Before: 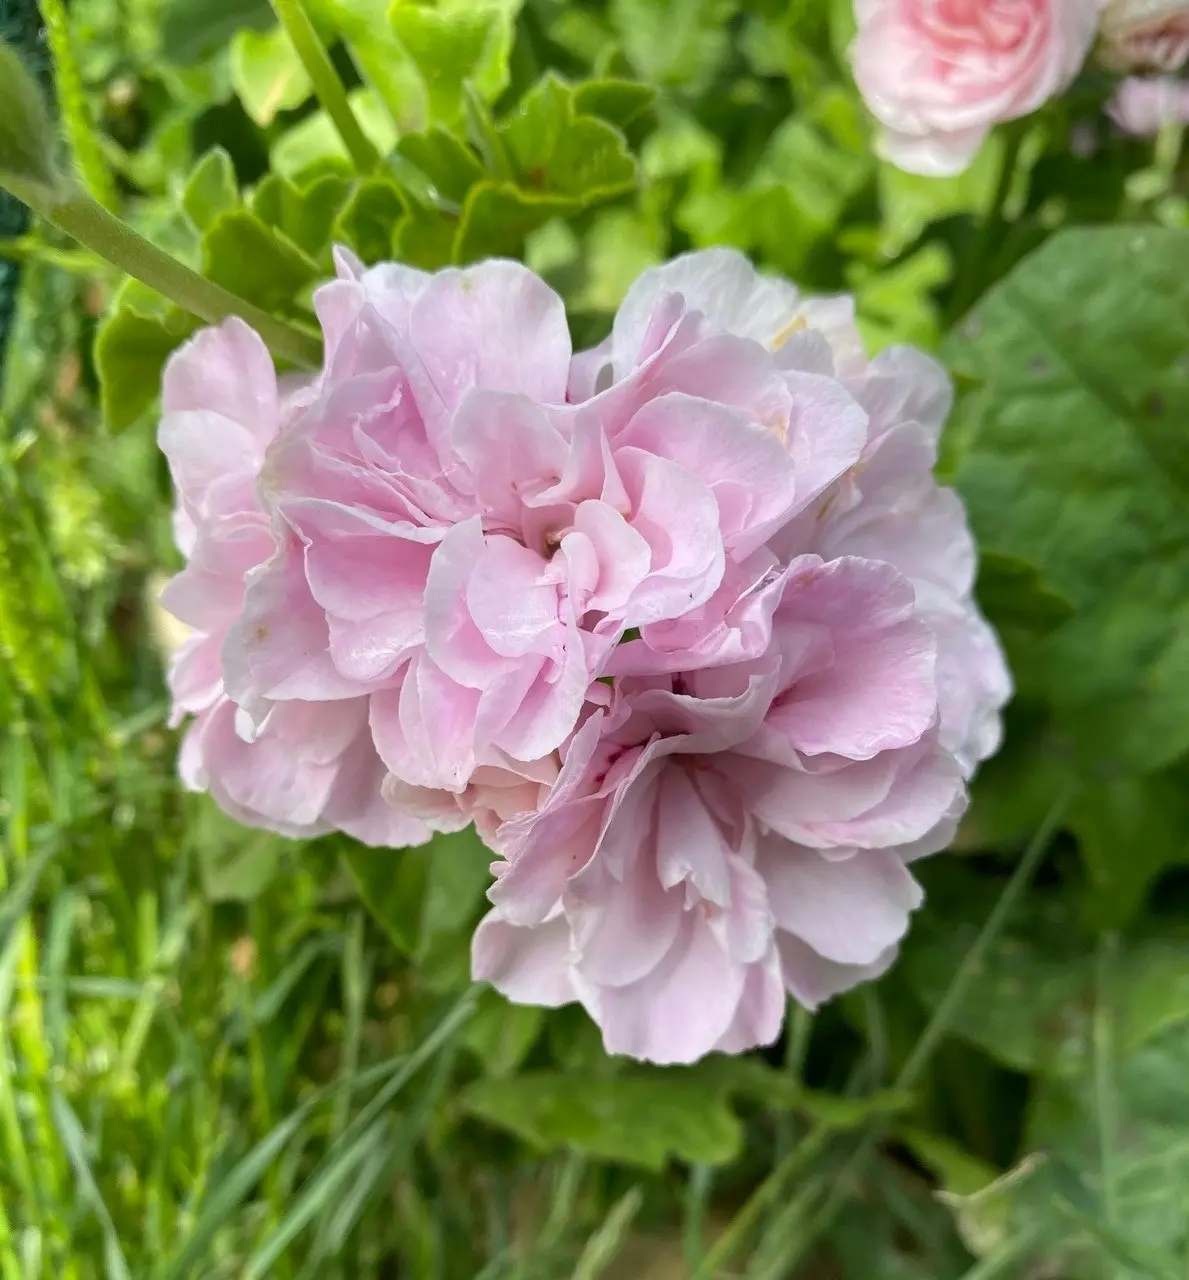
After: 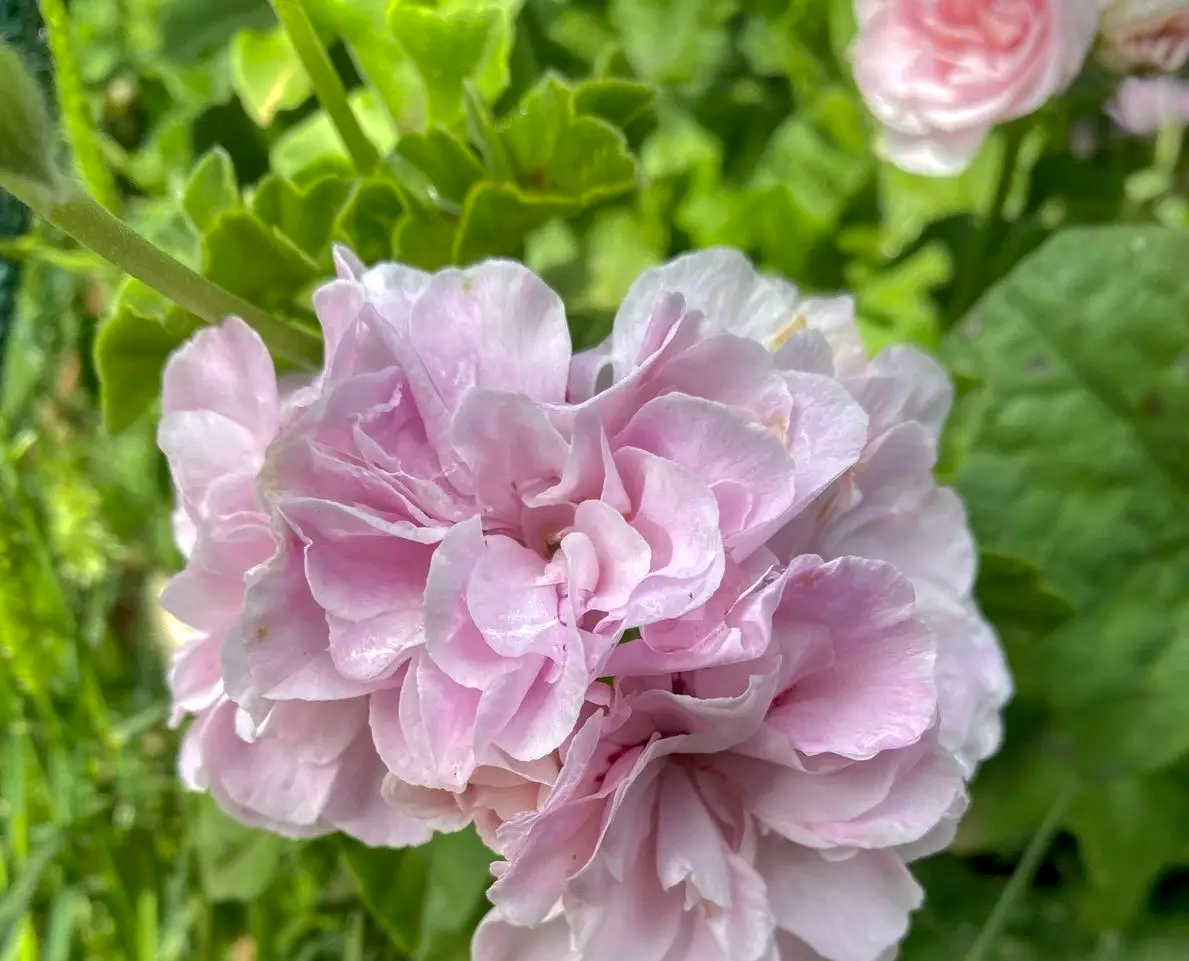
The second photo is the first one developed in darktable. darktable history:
local contrast: on, module defaults
exposure: exposure 0.127 EV, compensate highlight preservation false
crop: bottom 24.845%
shadows and highlights: highlights -60
